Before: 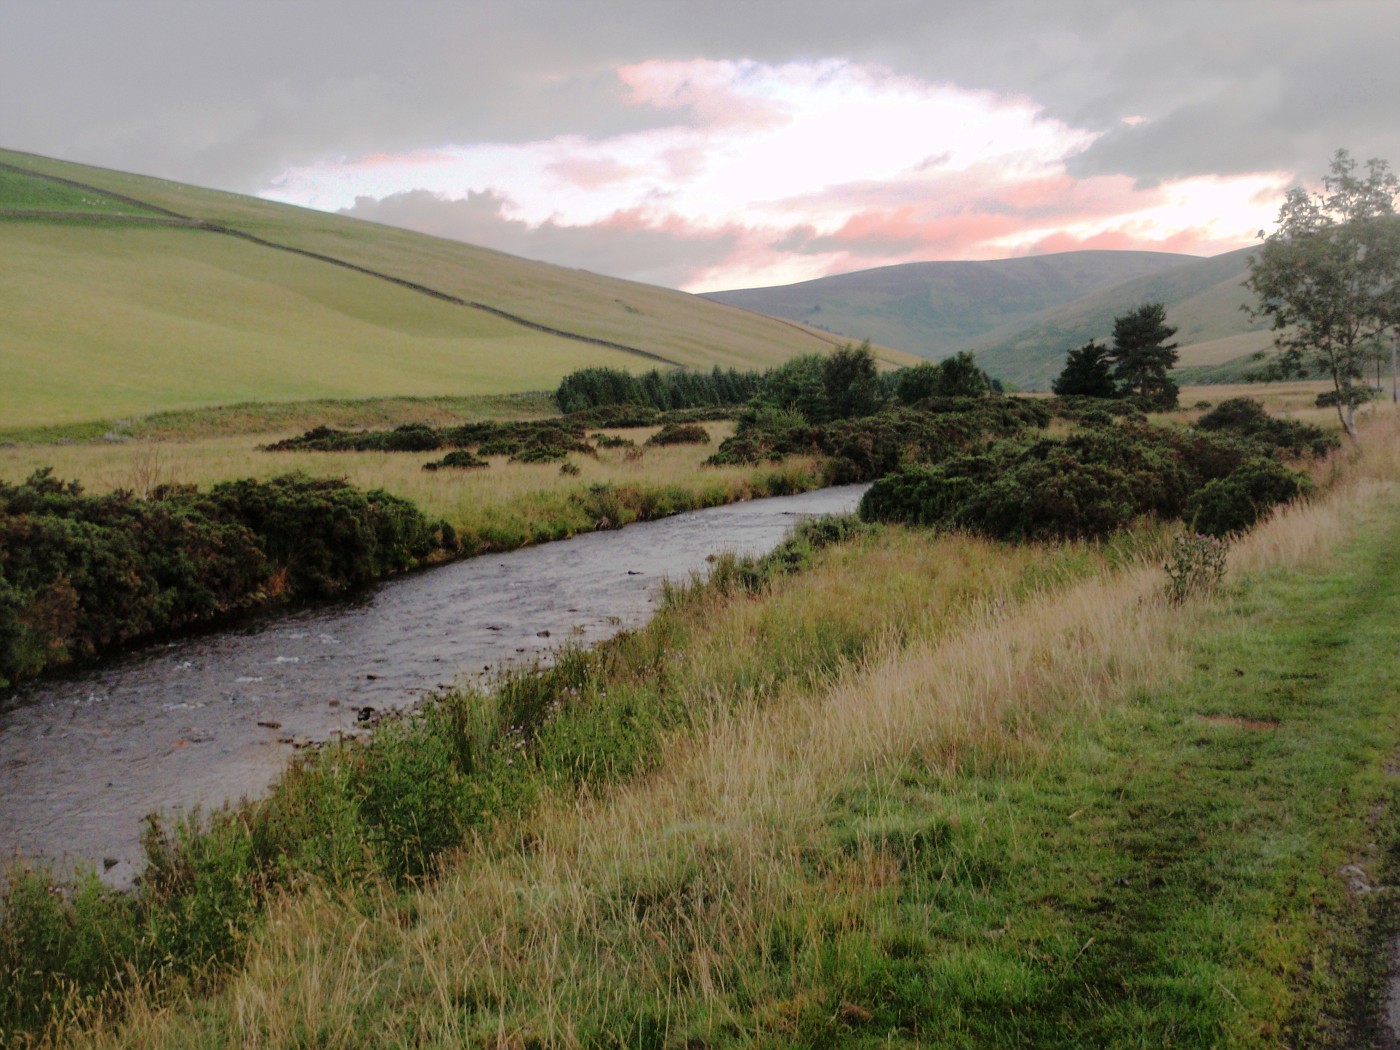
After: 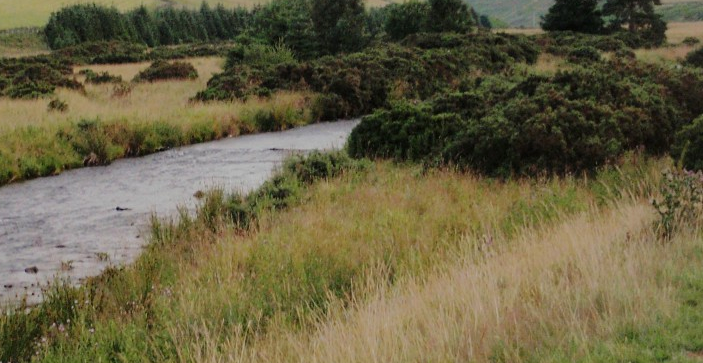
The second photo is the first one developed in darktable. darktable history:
exposure: exposure 0.236 EV, compensate highlight preservation false
crop: left 36.607%, top 34.735%, right 13.146%, bottom 30.611%
